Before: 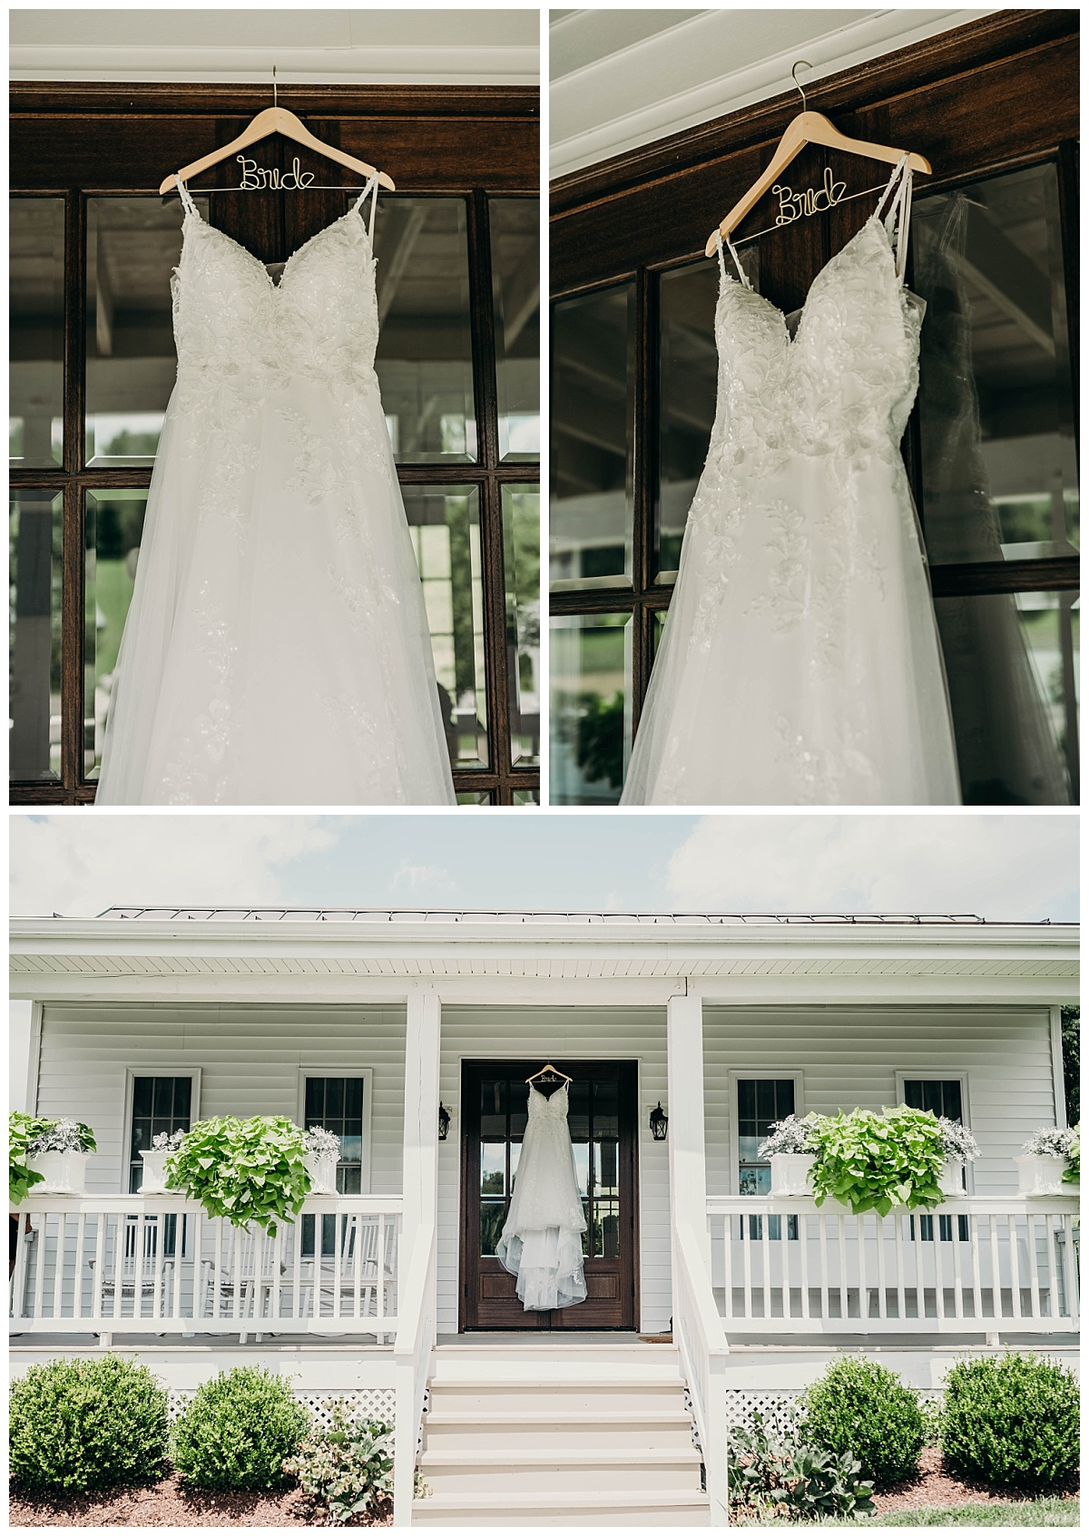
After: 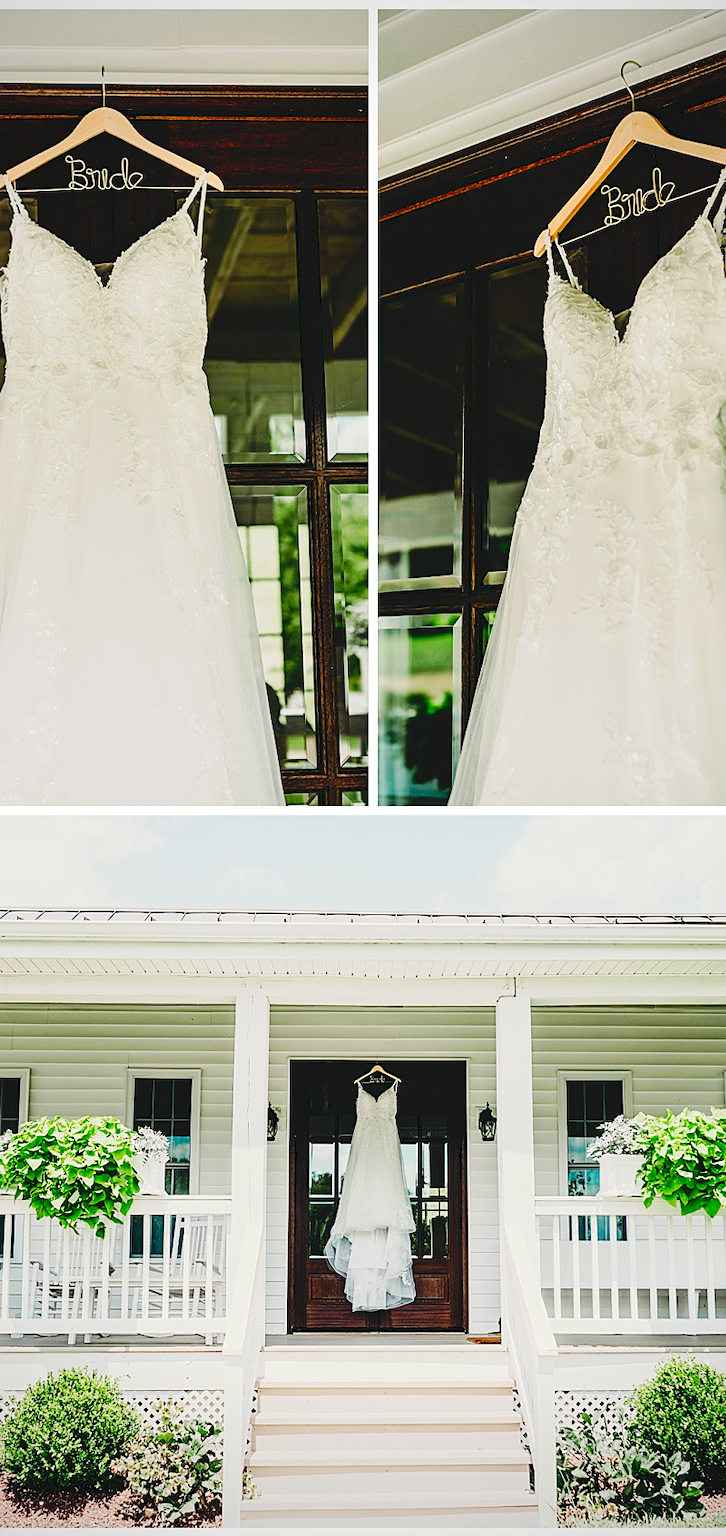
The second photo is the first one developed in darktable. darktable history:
tone curve: curves: ch0 [(0, 0) (0.003, 0.075) (0.011, 0.079) (0.025, 0.079) (0.044, 0.082) (0.069, 0.085) (0.1, 0.089) (0.136, 0.096) (0.177, 0.105) (0.224, 0.14) (0.277, 0.202) (0.335, 0.304) (0.399, 0.417) (0.468, 0.521) (0.543, 0.636) (0.623, 0.726) (0.709, 0.801) (0.801, 0.878) (0.898, 0.927) (1, 1)], preserve colors none
white balance: emerald 1
crop and rotate: left 15.754%, right 17.579%
vignetting: unbound false
color contrast: green-magenta contrast 1.69, blue-yellow contrast 1.49
sharpen: amount 0.2
